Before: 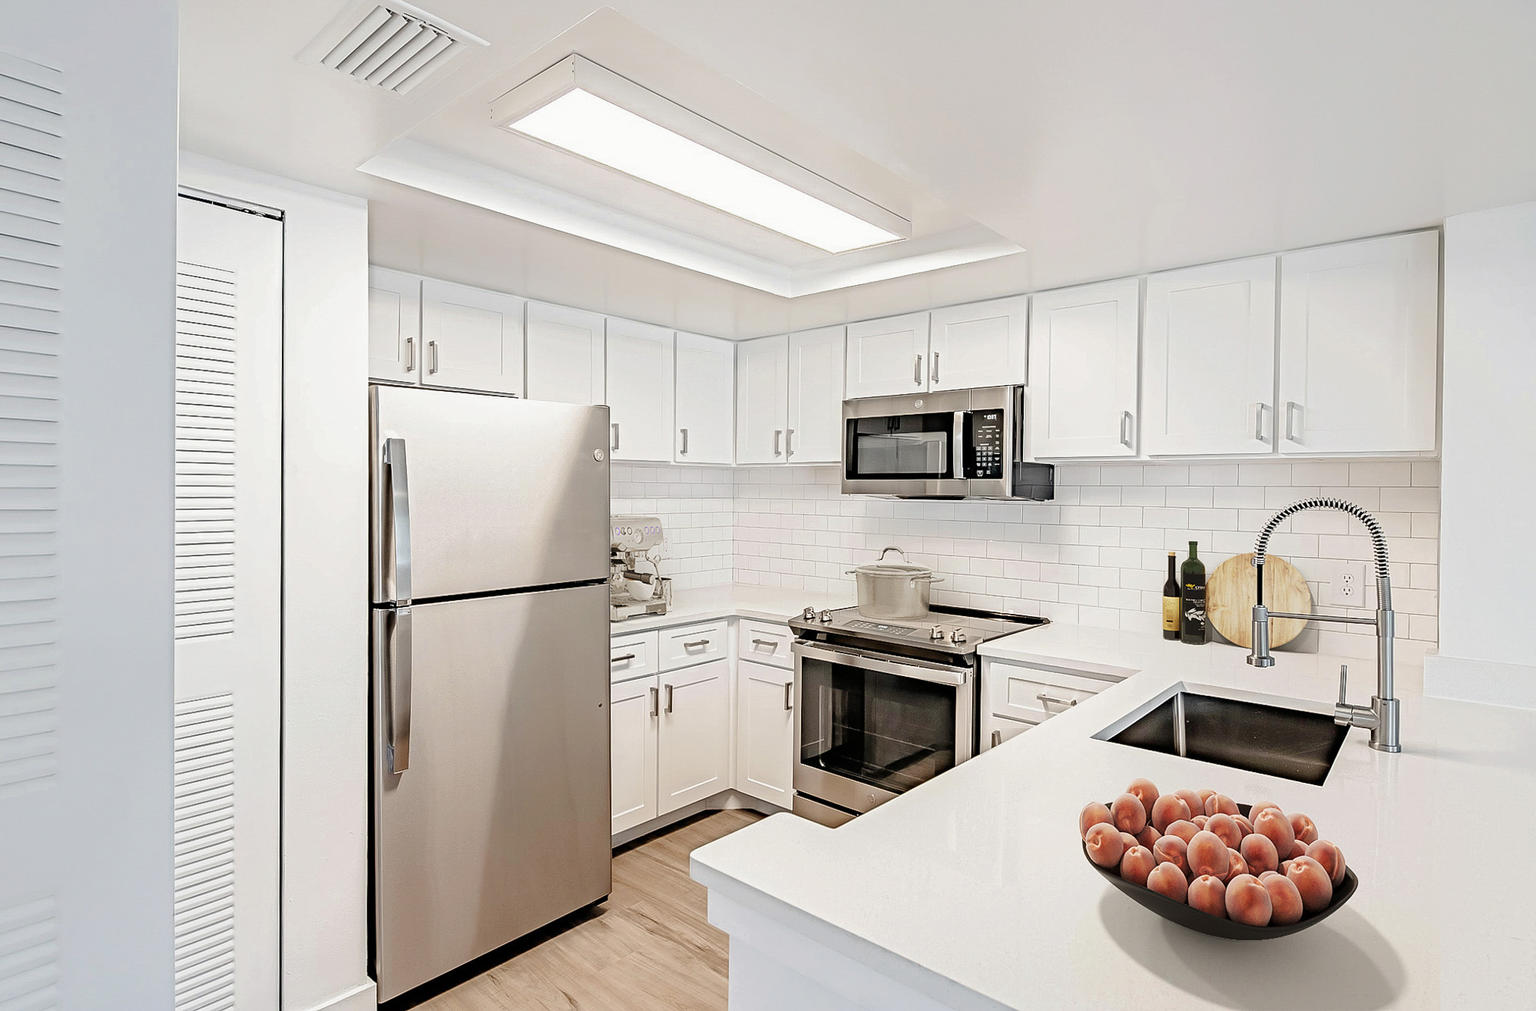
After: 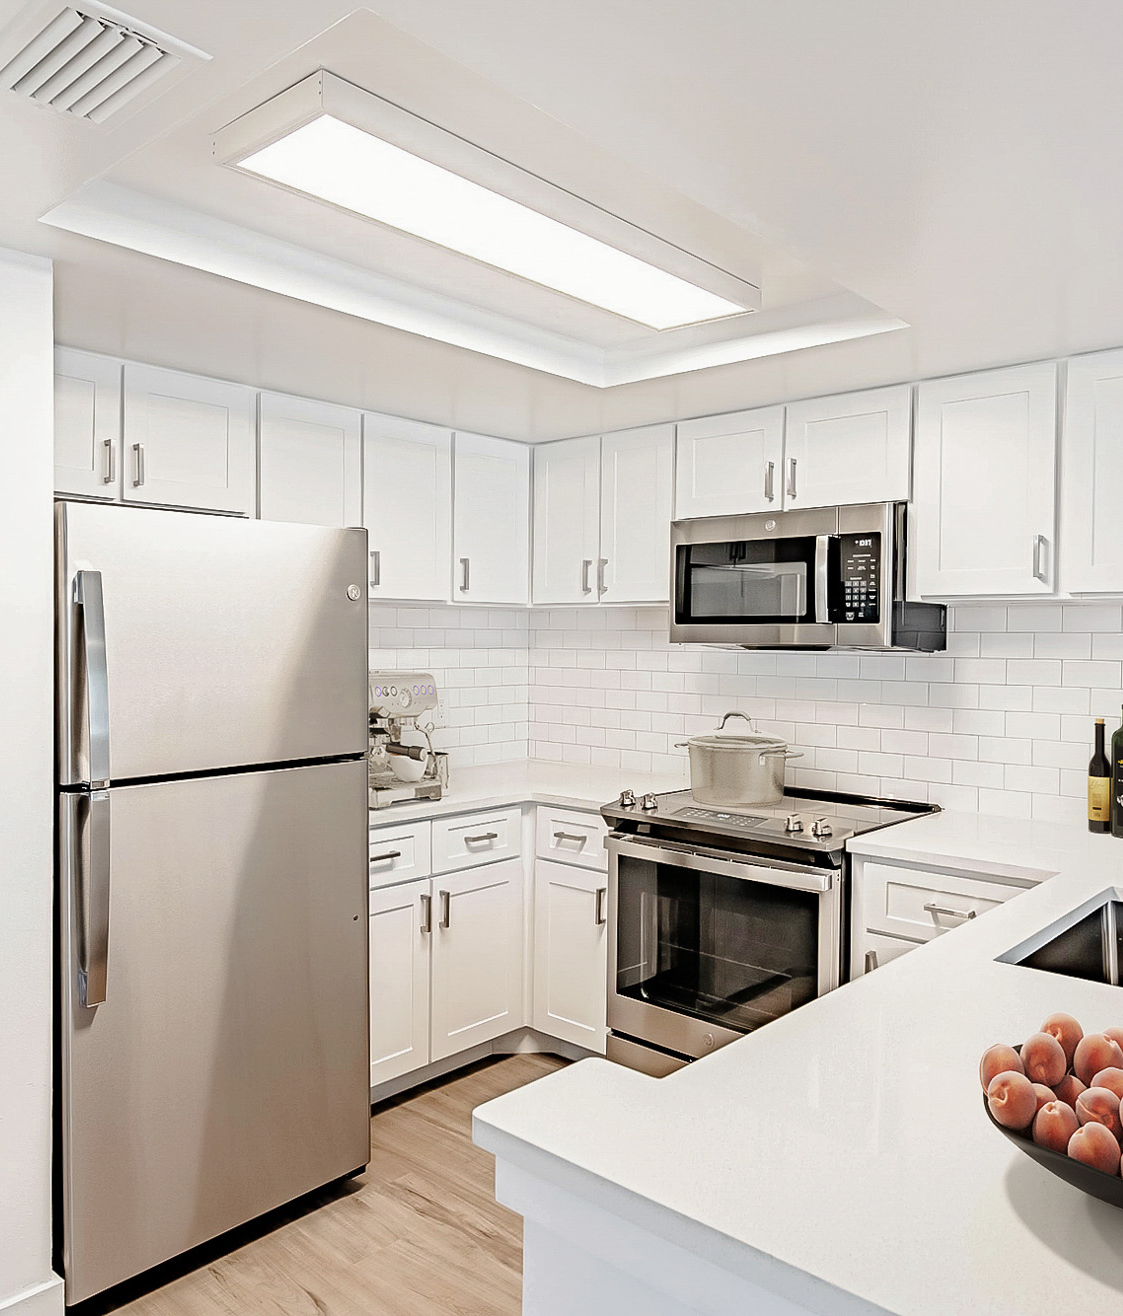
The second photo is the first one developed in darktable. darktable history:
crop: left 21.334%, right 22.47%
